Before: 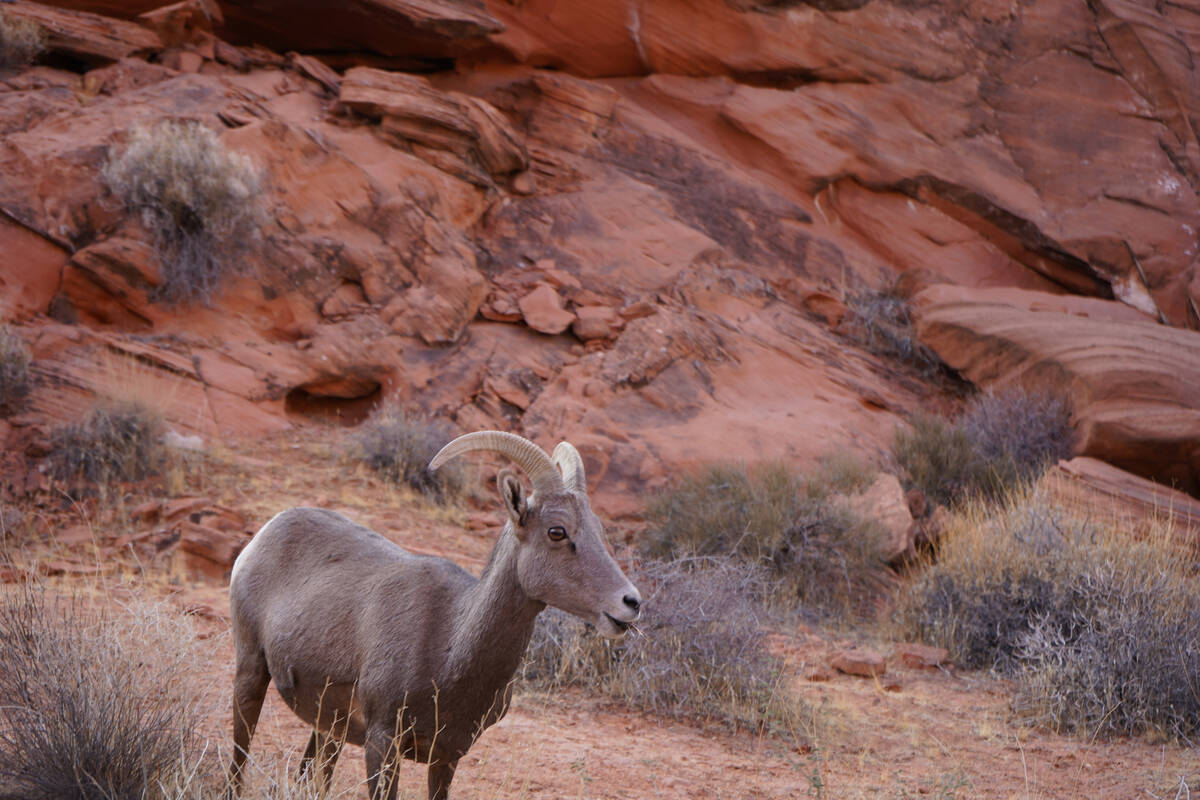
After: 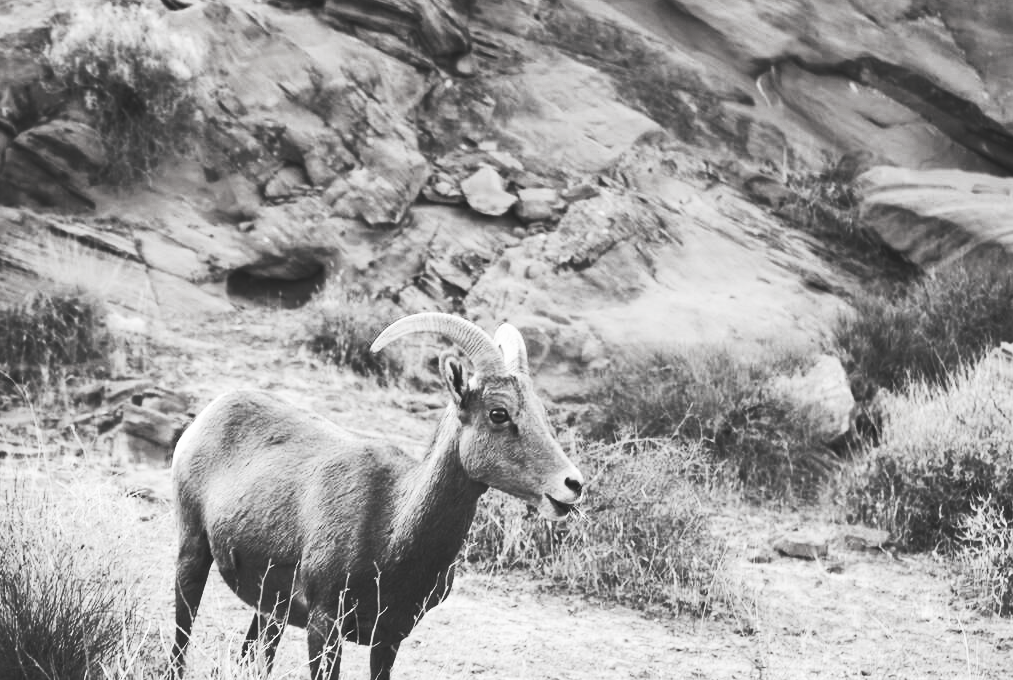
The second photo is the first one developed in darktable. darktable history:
contrast brightness saturation: saturation -0.98
crop and rotate: left 4.89%, top 14.97%, right 10.689%
base curve: curves: ch0 [(0, 0.015) (0.085, 0.116) (0.134, 0.298) (0.19, 0.545) (0.296, 0.764) (0.599, 0.982) (1, 1)], preserve colors none
